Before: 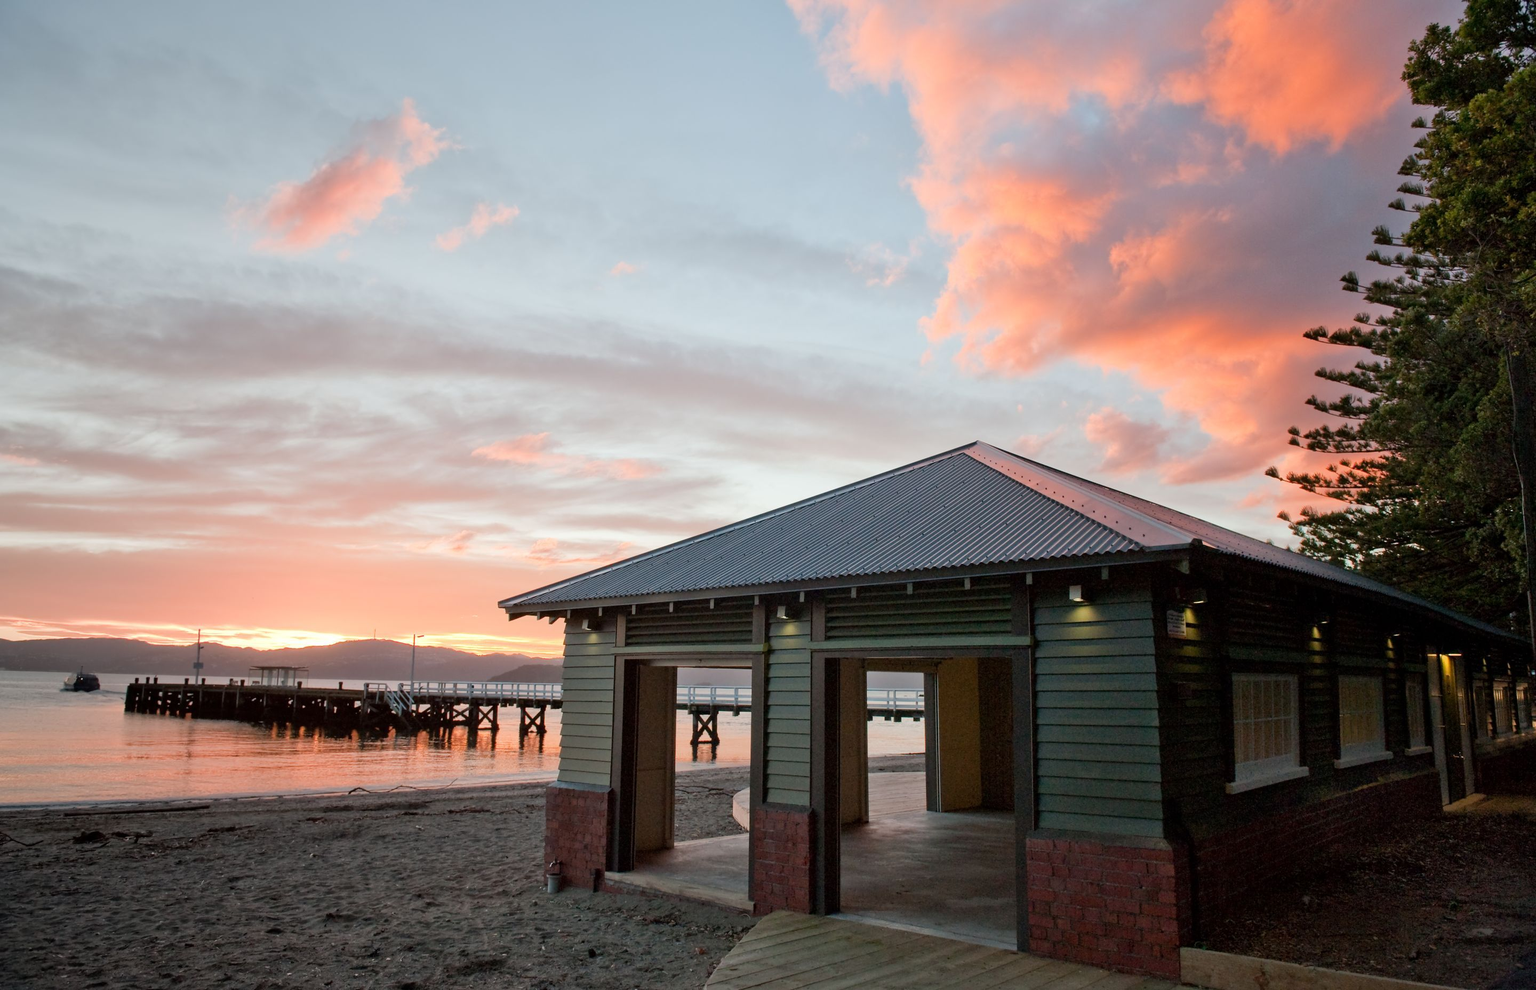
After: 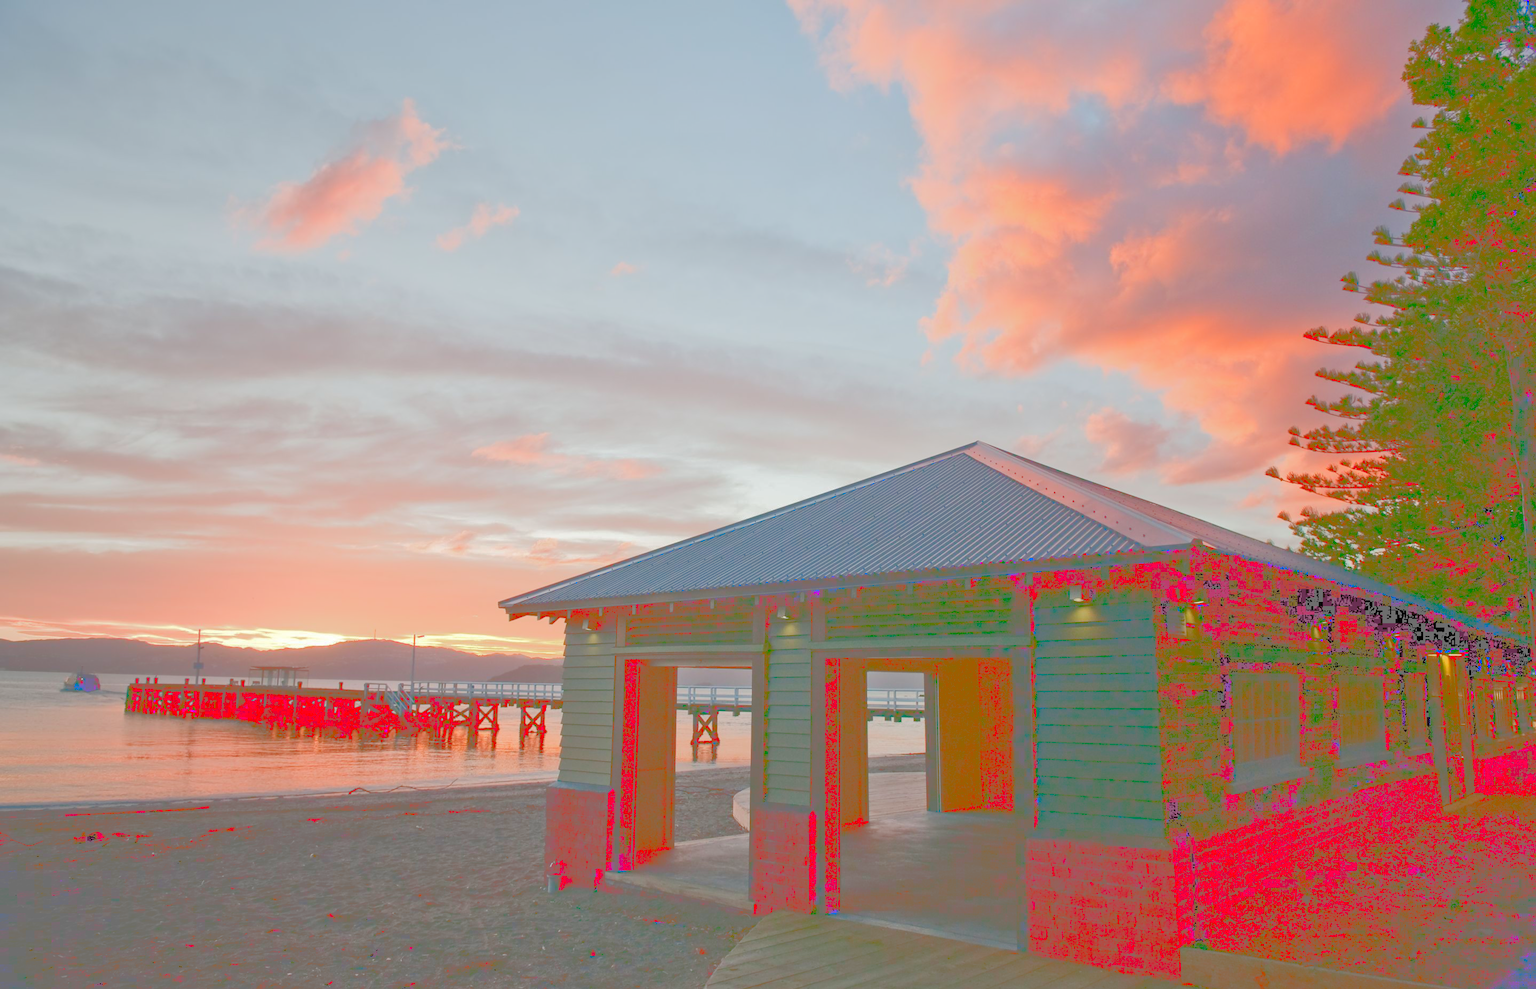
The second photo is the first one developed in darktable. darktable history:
tone curve: curves: ch0 [(0, 0) (0.003, 0.464) (0.011, 0.464) (0.025, 0.464) (0.044, 0.464) (0.069, 0.464) (0.1, 0.463) (0.136, 0.463) (0.177, 0.464) (0.224, 0.469) (0.277, 0.482) (0.335, 0.501) (0.399, 0.53) (0.468, 0.567) (0.543, 0.61) (0.623, 0.663) (0.709, 0.718) (0.801, 0.779) (0.898, 0.842) (1, 1)], color space Lab, linked channels, preserve colors none
exposure: compensate highlight preservation false
